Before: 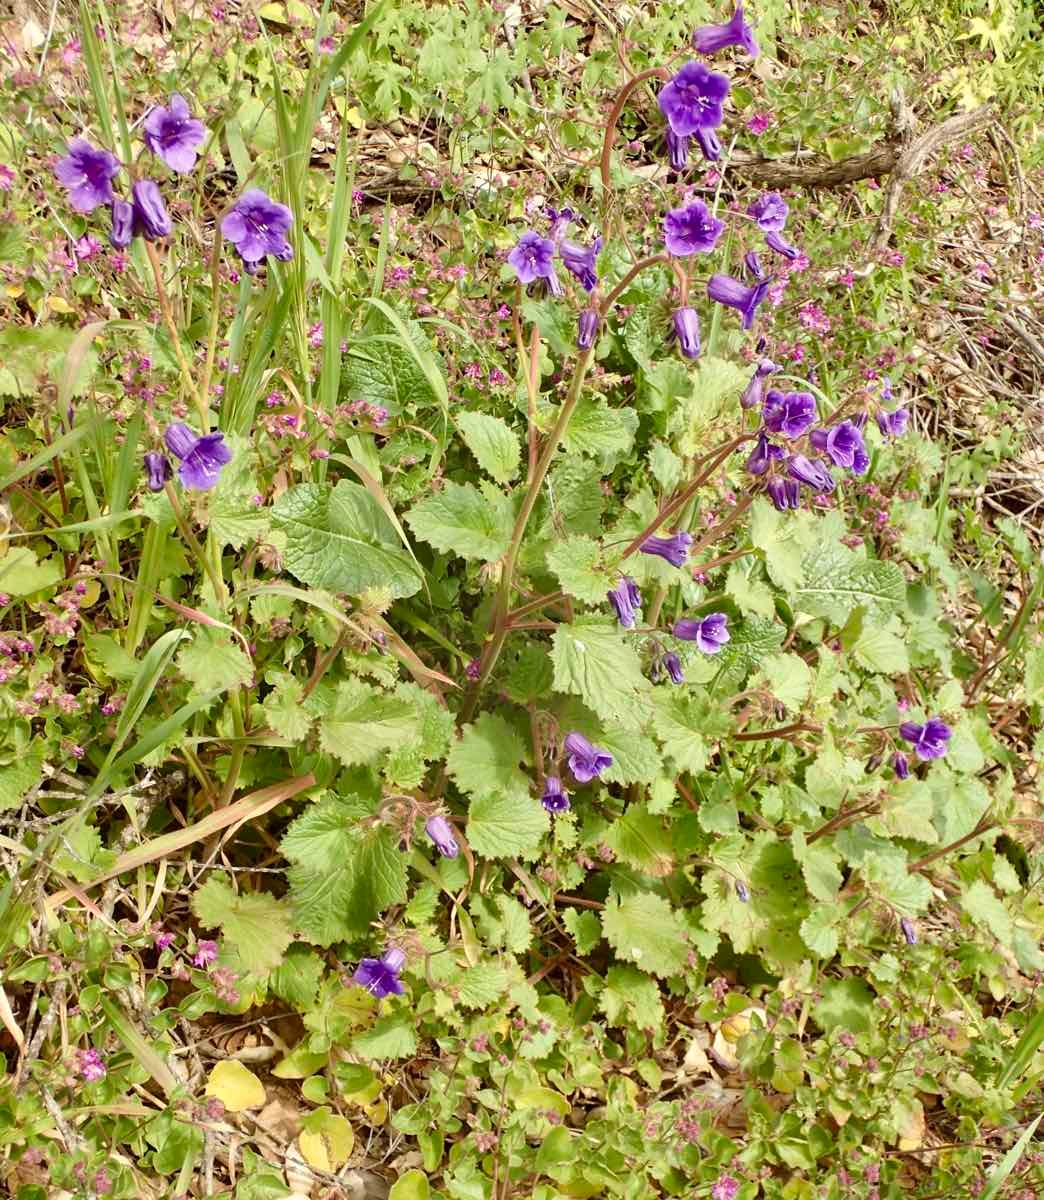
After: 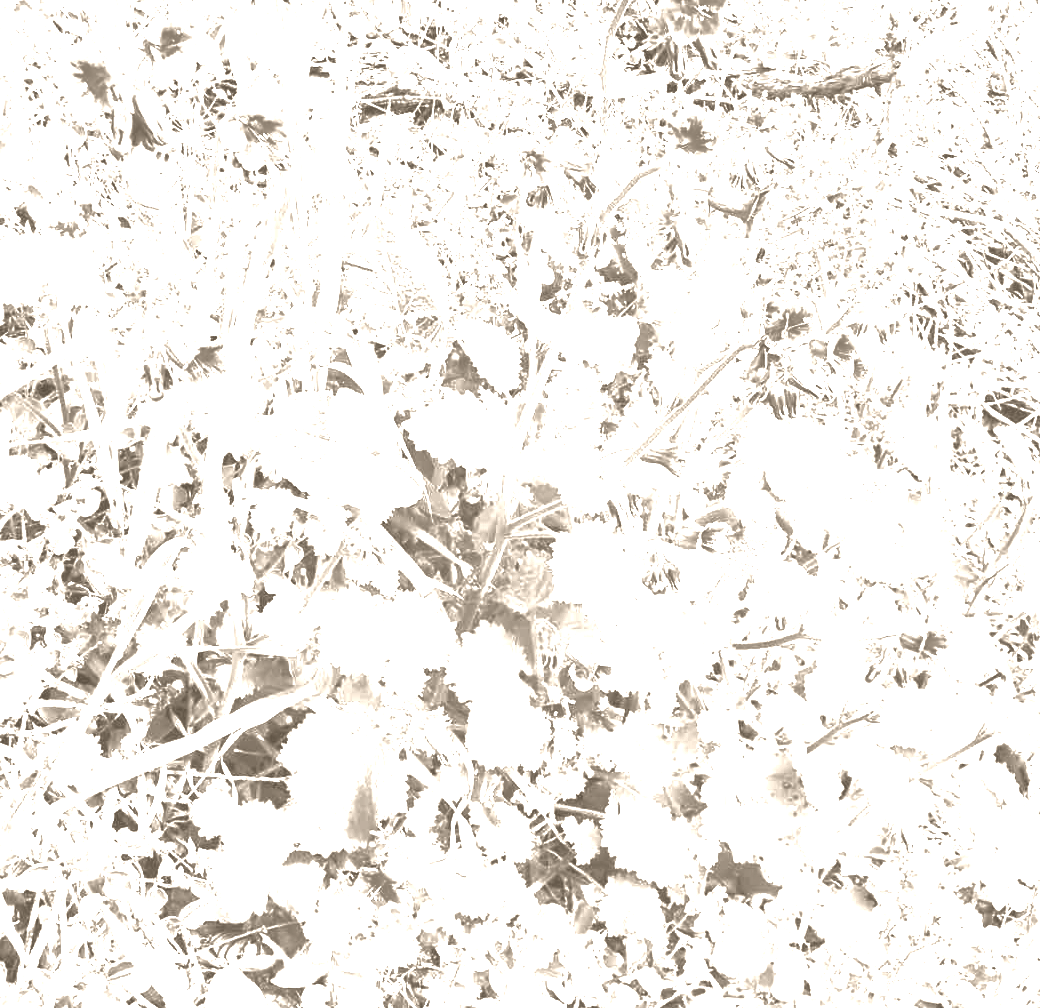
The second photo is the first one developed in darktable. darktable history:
crop: top 7.625%, bottom 8.027%
colorize: hue 34.49°, saturation 35.33%, source mix 100%, version 1
contrast brightness saturation: contrast 1, brightness 1, saturation 1
